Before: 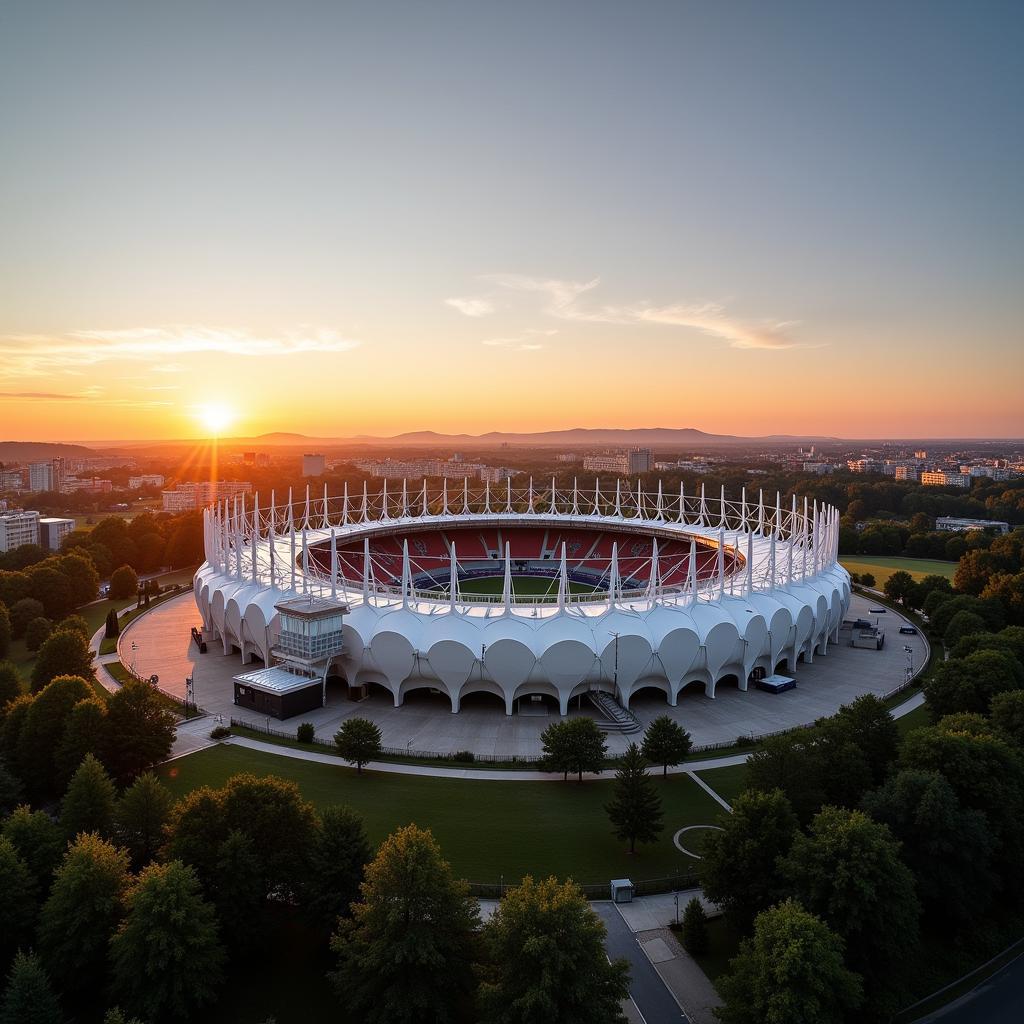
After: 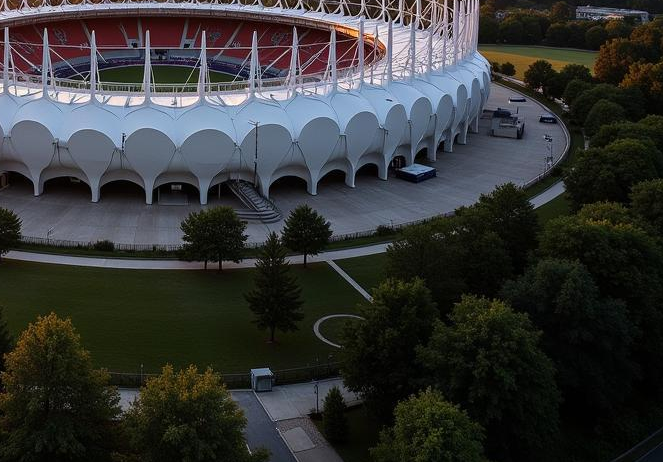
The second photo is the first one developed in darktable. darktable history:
crop and rotate: left 35.163%, top 49.932%, bottom 4.862%
